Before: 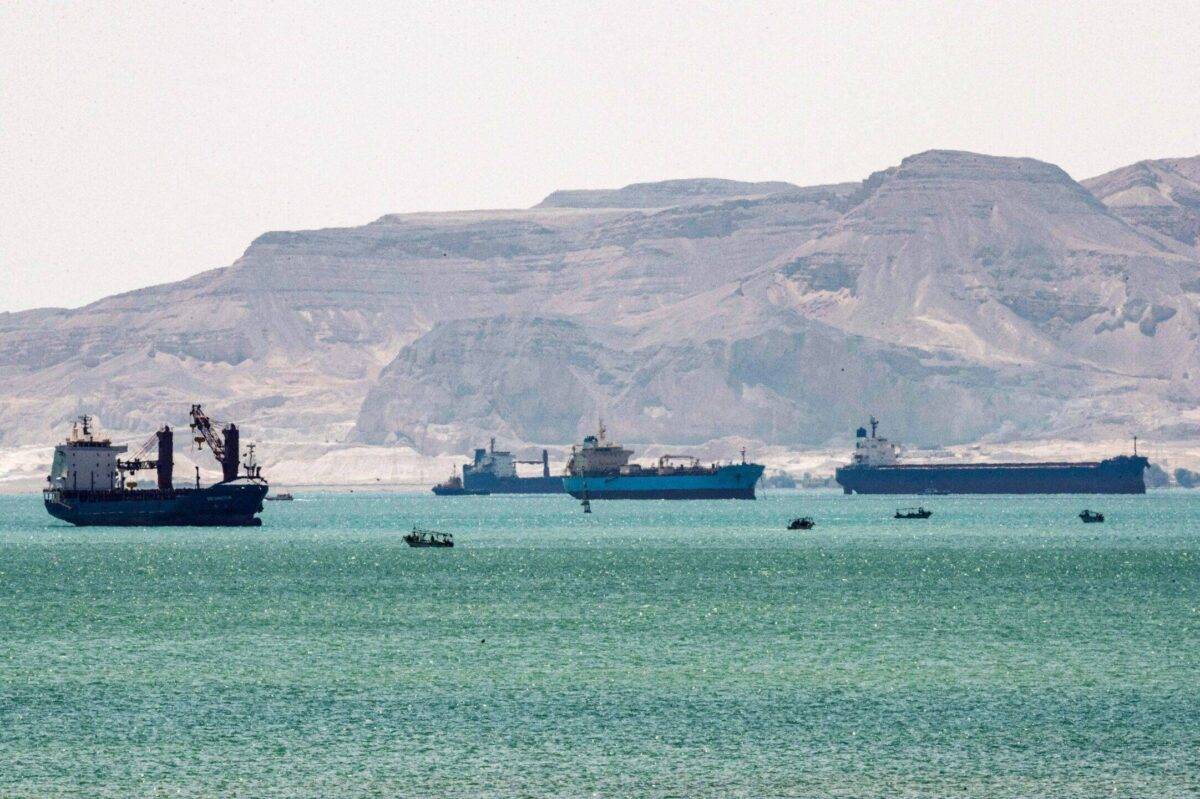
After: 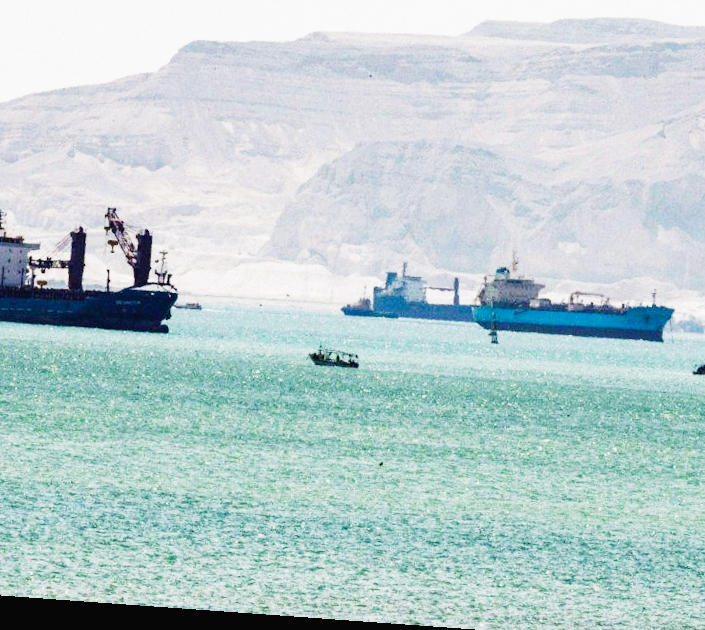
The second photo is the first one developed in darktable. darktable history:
filmic rgb: black relative exposure -16 EV, white relative exposure 5.31 EV, hardness 5.9, contrast 1.25, preserve chrominance no, color science v5 (2021)
exposure: black level correction -0.005, exposure 1 EV, compensate highlight preservation false
crop: left 8.966%, top 23.852%, right 34.699%, bottom 4.703%
rotate and perspective: rotation 4.1°, automatic cropping off
